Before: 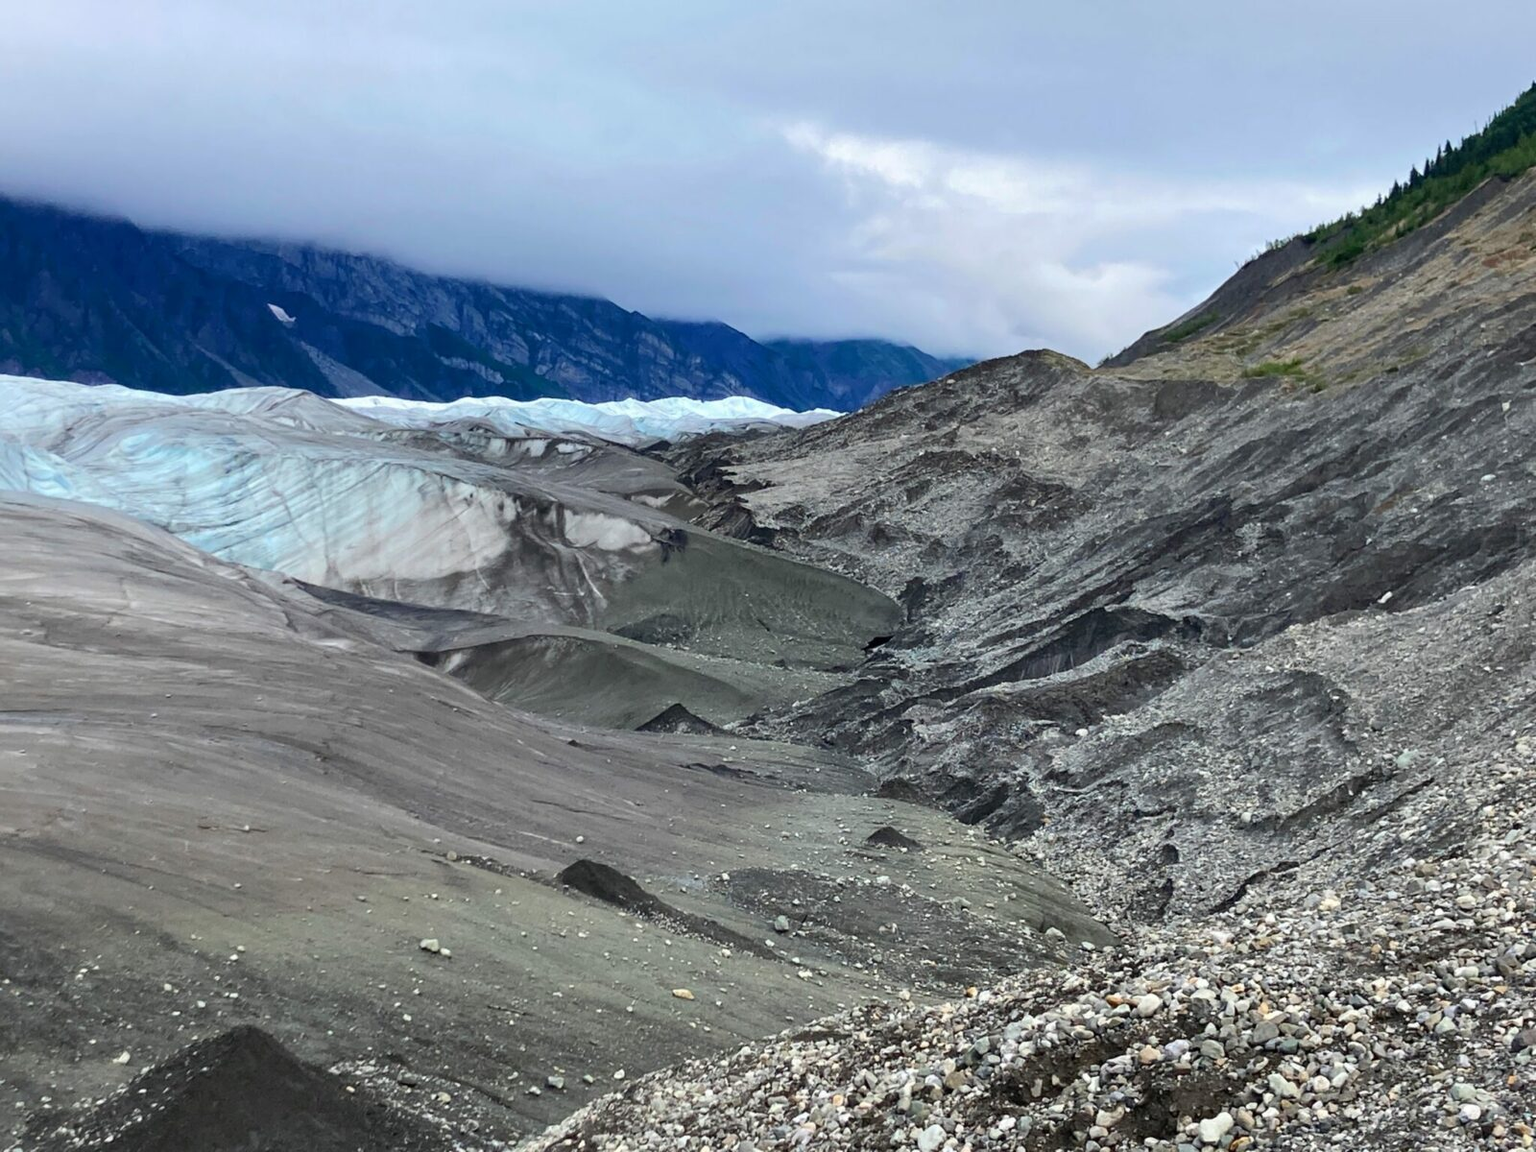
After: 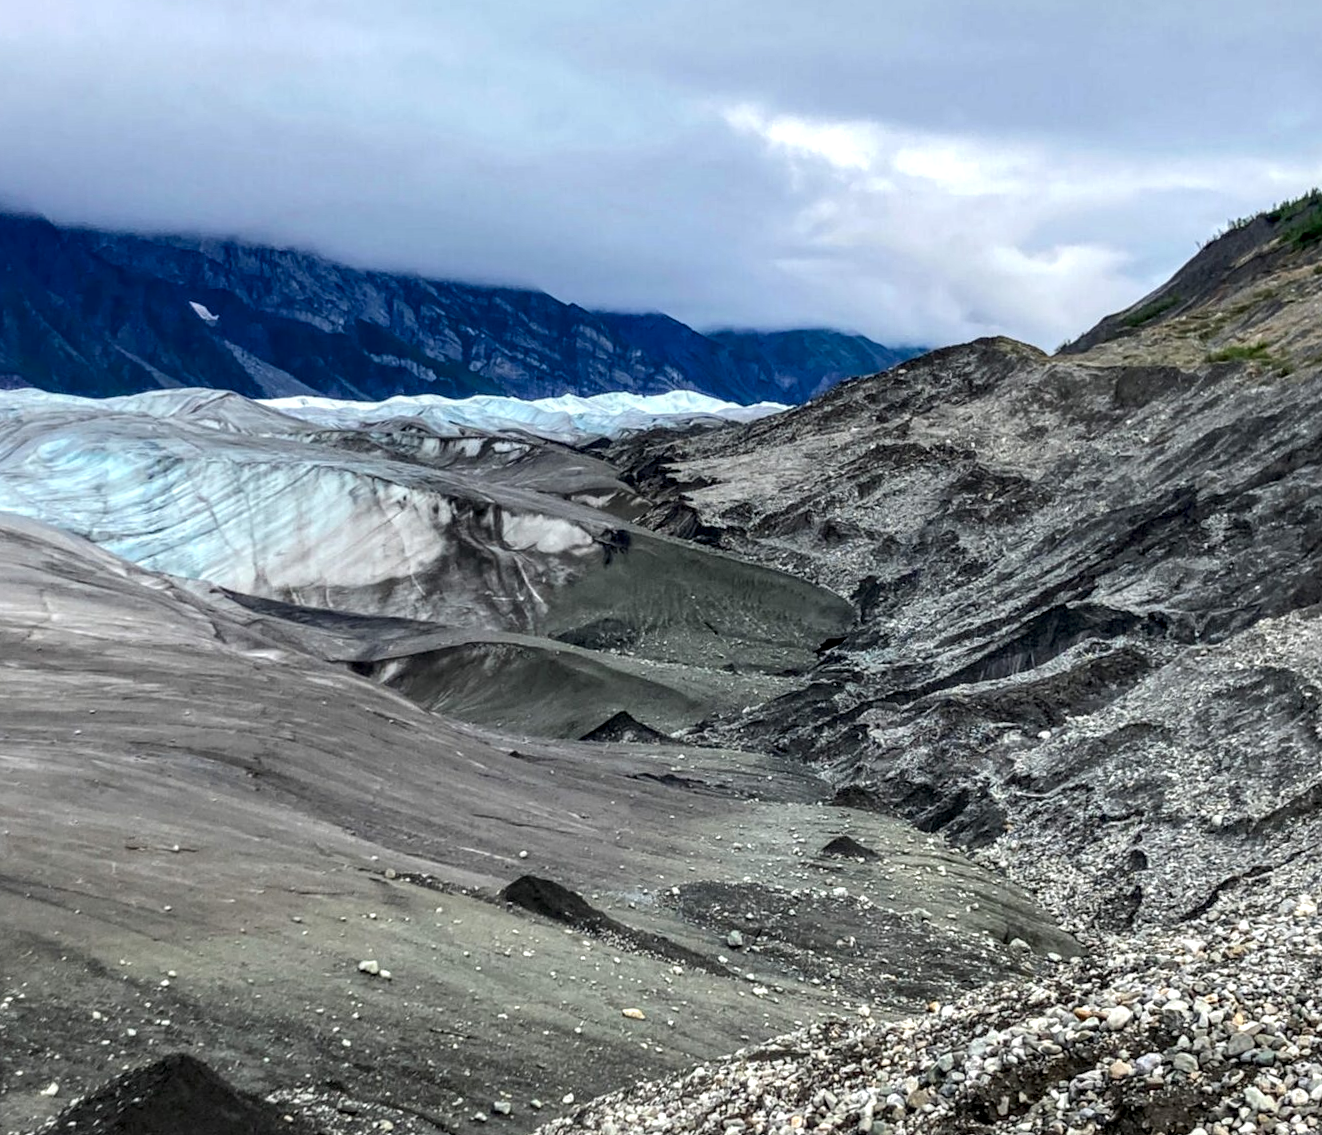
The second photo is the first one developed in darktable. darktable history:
tone equalizer: on, module defaults
crop and rotate: angle 0.903°, left 4.435%, top 0.976%, right 11.183%, bottom 2.415%
local contrast: detail 160%
